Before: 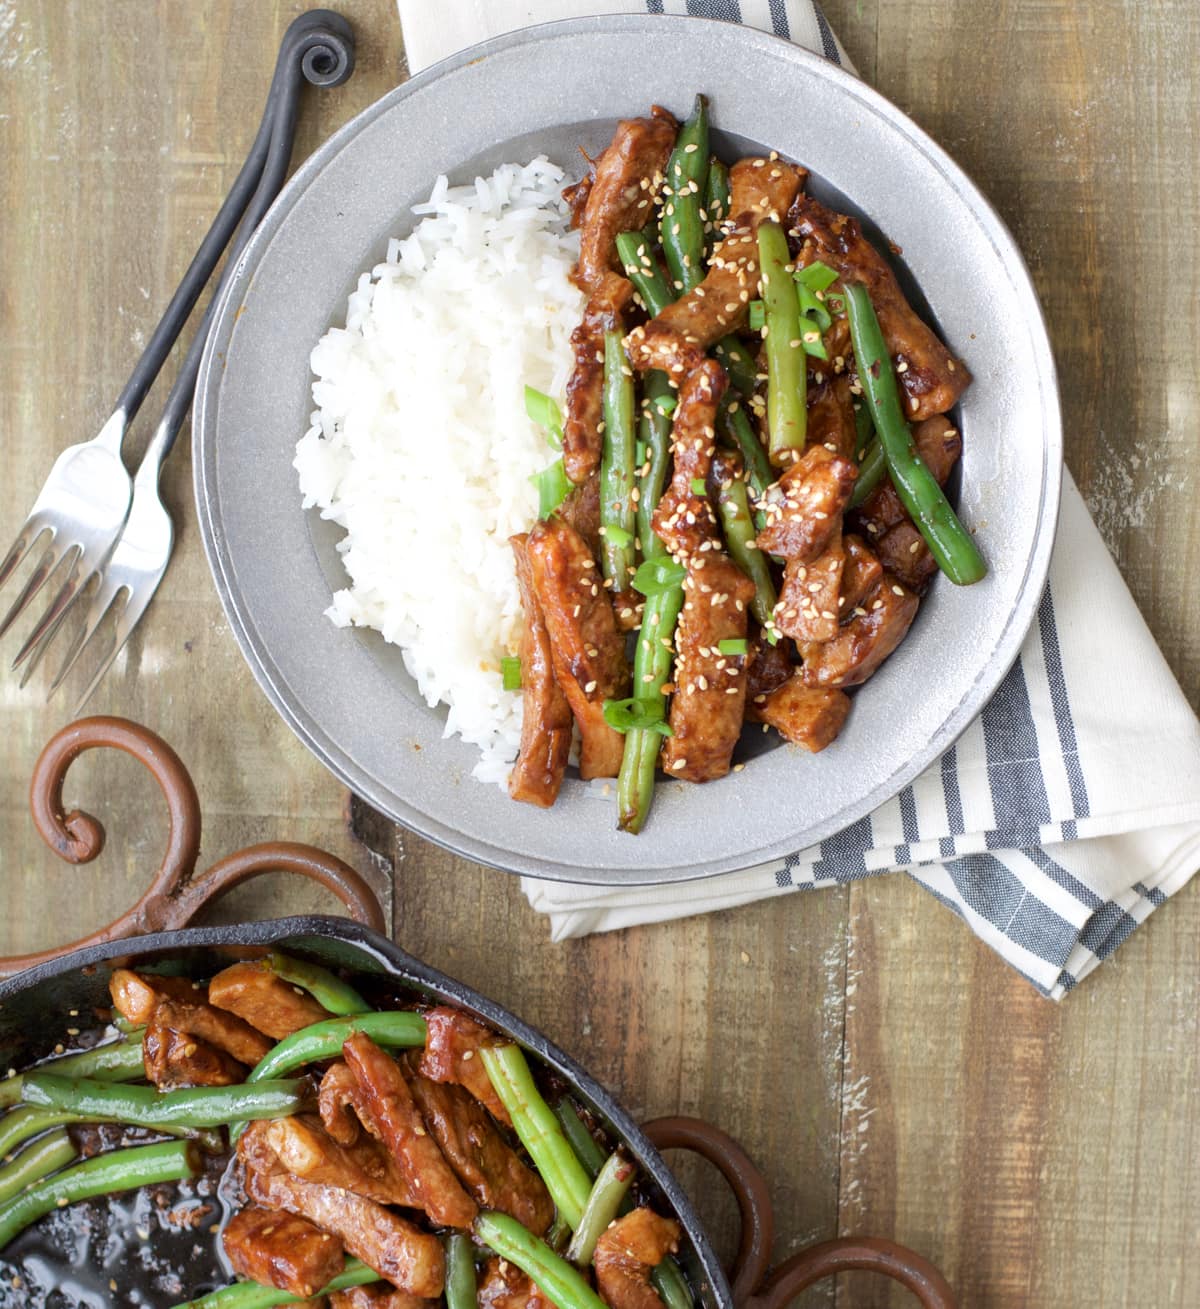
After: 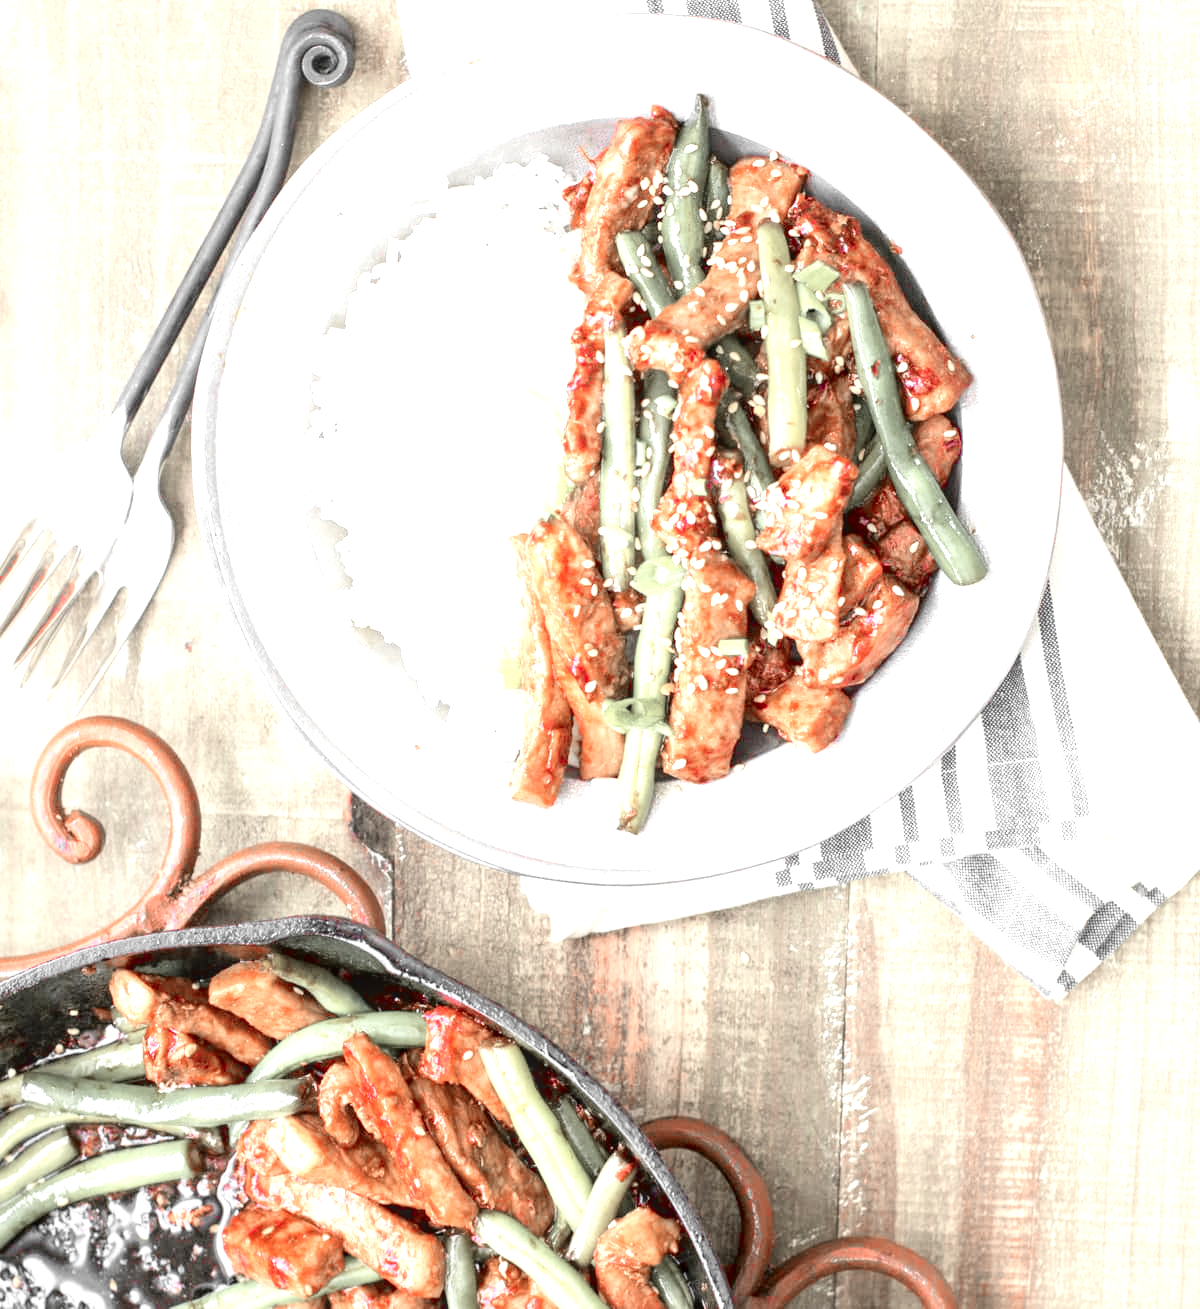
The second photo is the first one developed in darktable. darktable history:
exposure: black level correction 0, exposure 1.667 EV, compensate highlight preservation false
tone curve: curves: ch0 [(0, 0.021) (0.049, 0.044) (0.152, 0.14) (0.328, 0.377) (0.473, 0.543) (0.641, 0.705) (0.868, 0.887) (1, 0.969)]; ch1 [(0, 0) (0.302, 0.331) (0.427, 0.433) (0.472, 0.47) (0.502, 0.503) (0.522, 0.526) (0.564, 0.591) (0.602, 0.632) (0.677, 0.701) (0.859, 0.885) (1, 1)]; ch2 [(0, 0) (0.33, 0.301) (0.447, 0.44) (0.487, 0.496) (0.502, 0.516) (0.535, 0.554) (0.565, 0.598) (0.618, 0.629) (1, 1)], color space Lab, independent channels, preserve colors none
local contrast: on, module defaults
color zones: curves: ch1 [(0, 0.831) (0.08, 0.771) (0.157, 0.268) (0.241, 0.207) (0.562, -0.005) (0.714, -0.013) (0.876, 0.01) (1, 0.831)]
